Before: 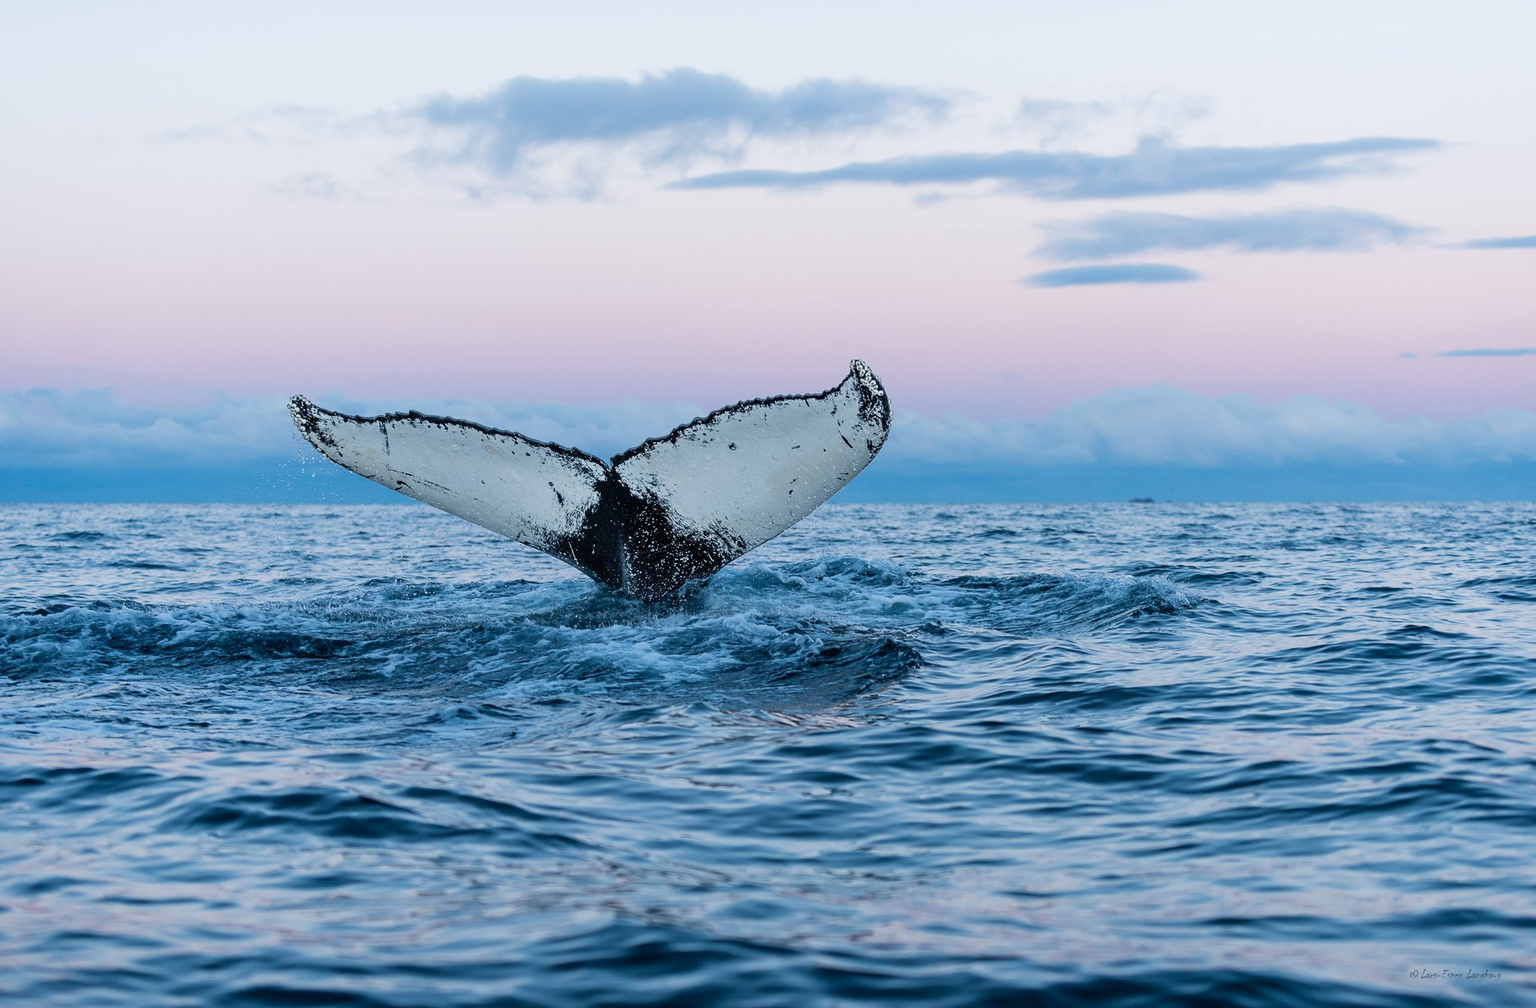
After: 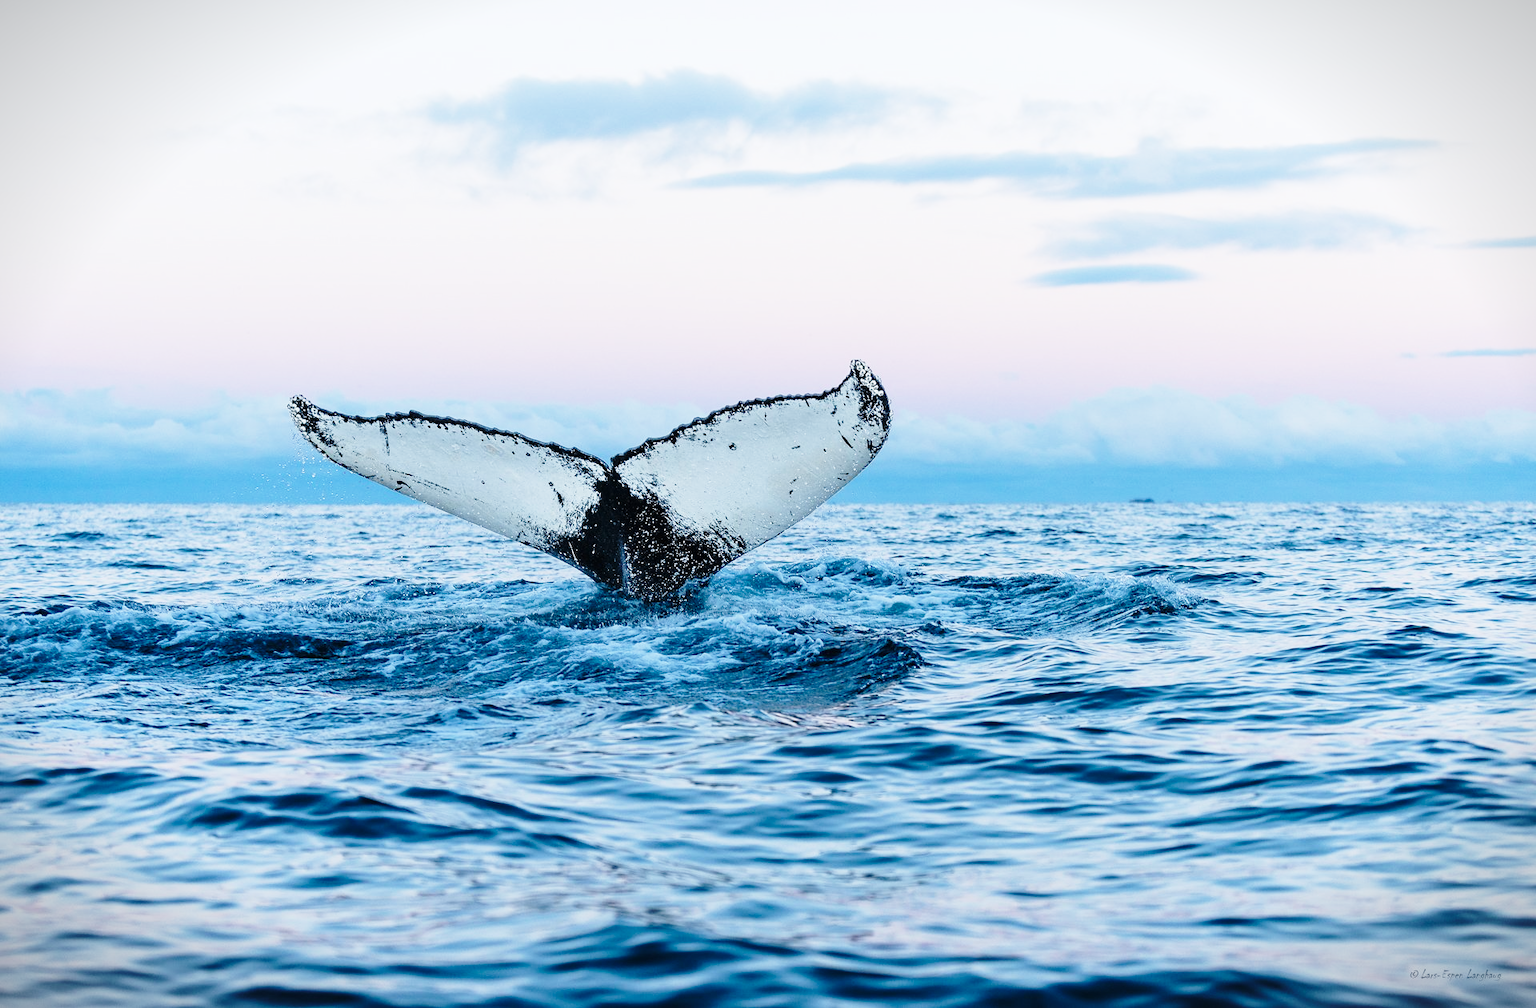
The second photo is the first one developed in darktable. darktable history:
vignetting: fall-off start 99.32%, width/height ratio 1.31
base curve: curves: ch0 [(0, 0) (0.028, 0.03) (0.121, 0.232) (0.46, 0.748) (0.859, 0.968) (1, 1)], preserve colors none
